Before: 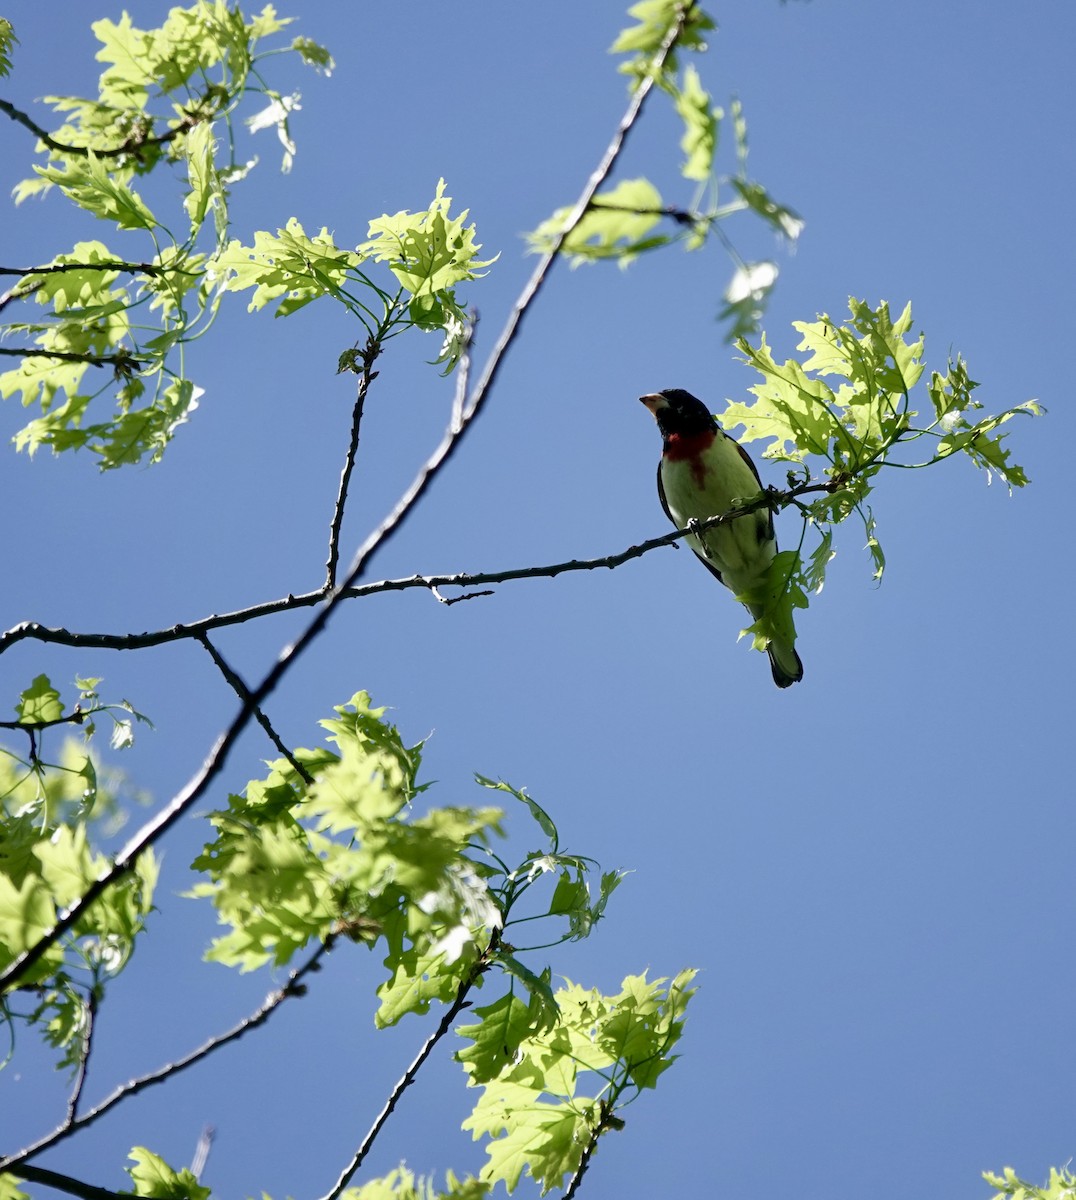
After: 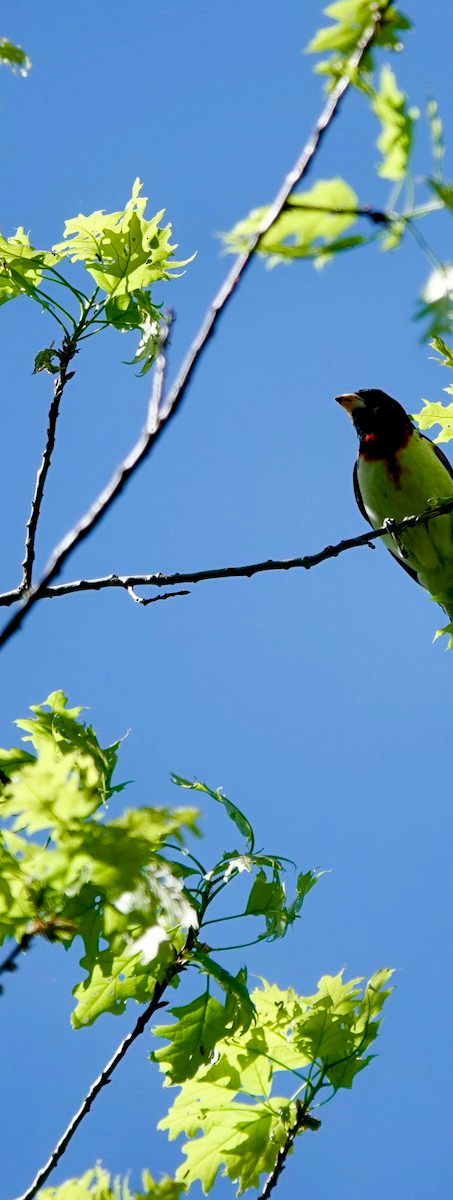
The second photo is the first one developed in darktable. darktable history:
crop: left 28.31%, right 29.54%
tone equalizer: on, module defaults
color balance rgb: global offset › luminance -0.497%, linear chroma grading › shadows -8.048%, linear chroma grading › global chroma 9.87%, perceptual saturation grading › global saturation 20%, perceptual saturation grading › highlights -25.724%, perceptual saturation grading › shadows 25.349%, global vibrance 20%
